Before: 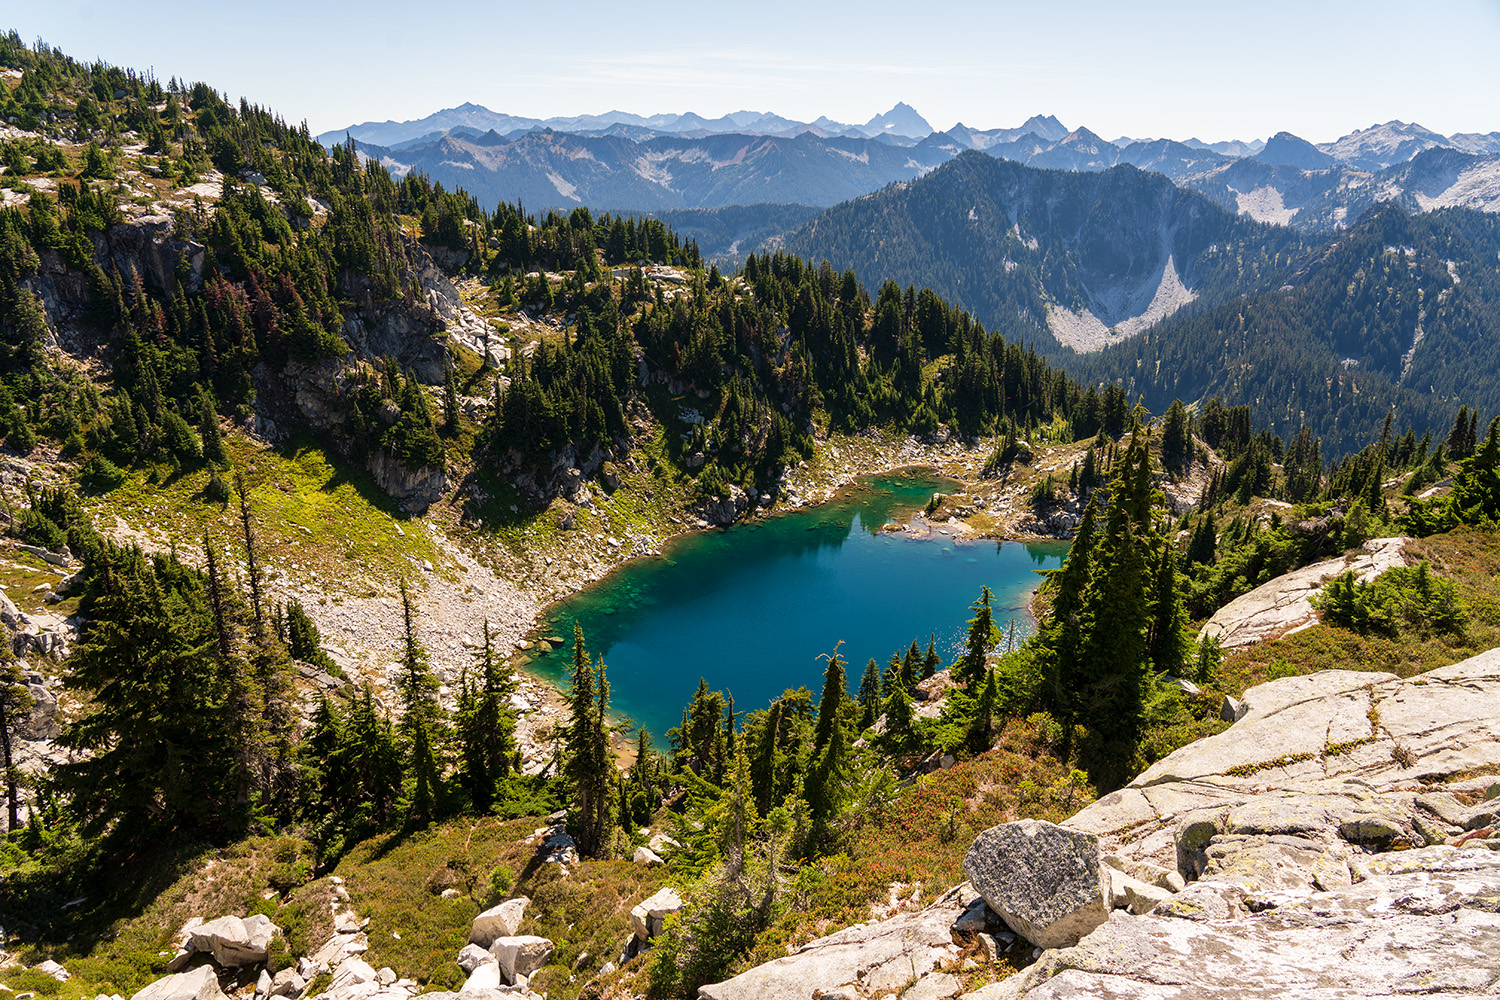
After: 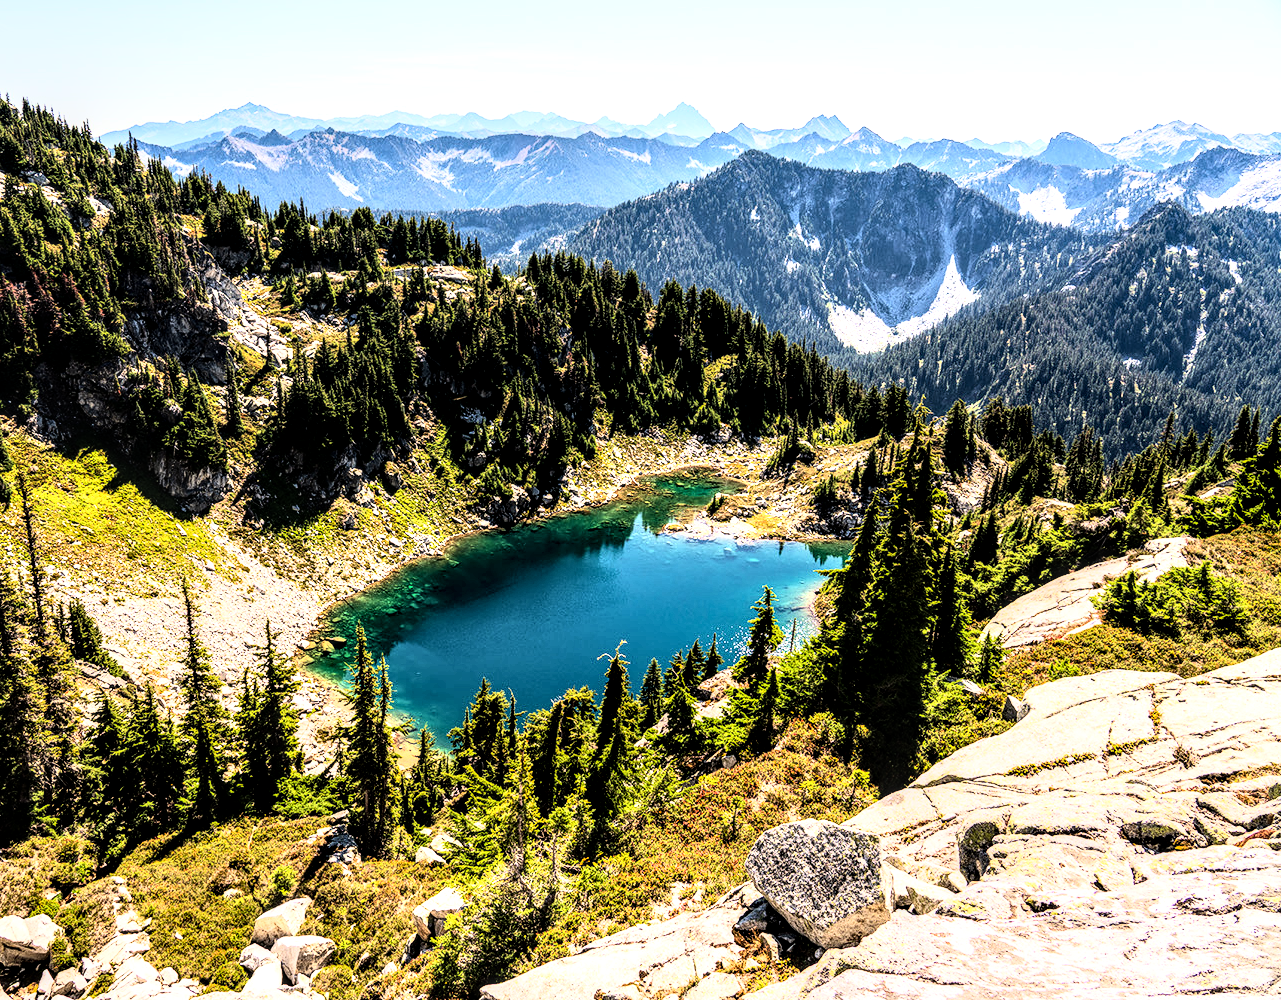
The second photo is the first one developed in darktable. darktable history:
local contrast: detail 160%
crop and rotate: left 14.584%
rgb curve: curves: ch0 [(0, 0) (0.21, 0.15) (0.24, 0.21) (0.5, 0.75) (0.75, 0.96) (0.89, 0.99) (1, 1)]; ch1 [(0, 0.02) (0.21, 0.13) (0.25, 0.2) (0.5, 0.67) (0.75, 0.9) (0.89, 0.97) (1, 1)]; ch2 [(0, 0.02) (0.21, 0.13) (0.25, 0.2) (0.5, 0.67) (0.75, 0.9) (0.89, 0.97) (1, 1)], compensate middle gray true
